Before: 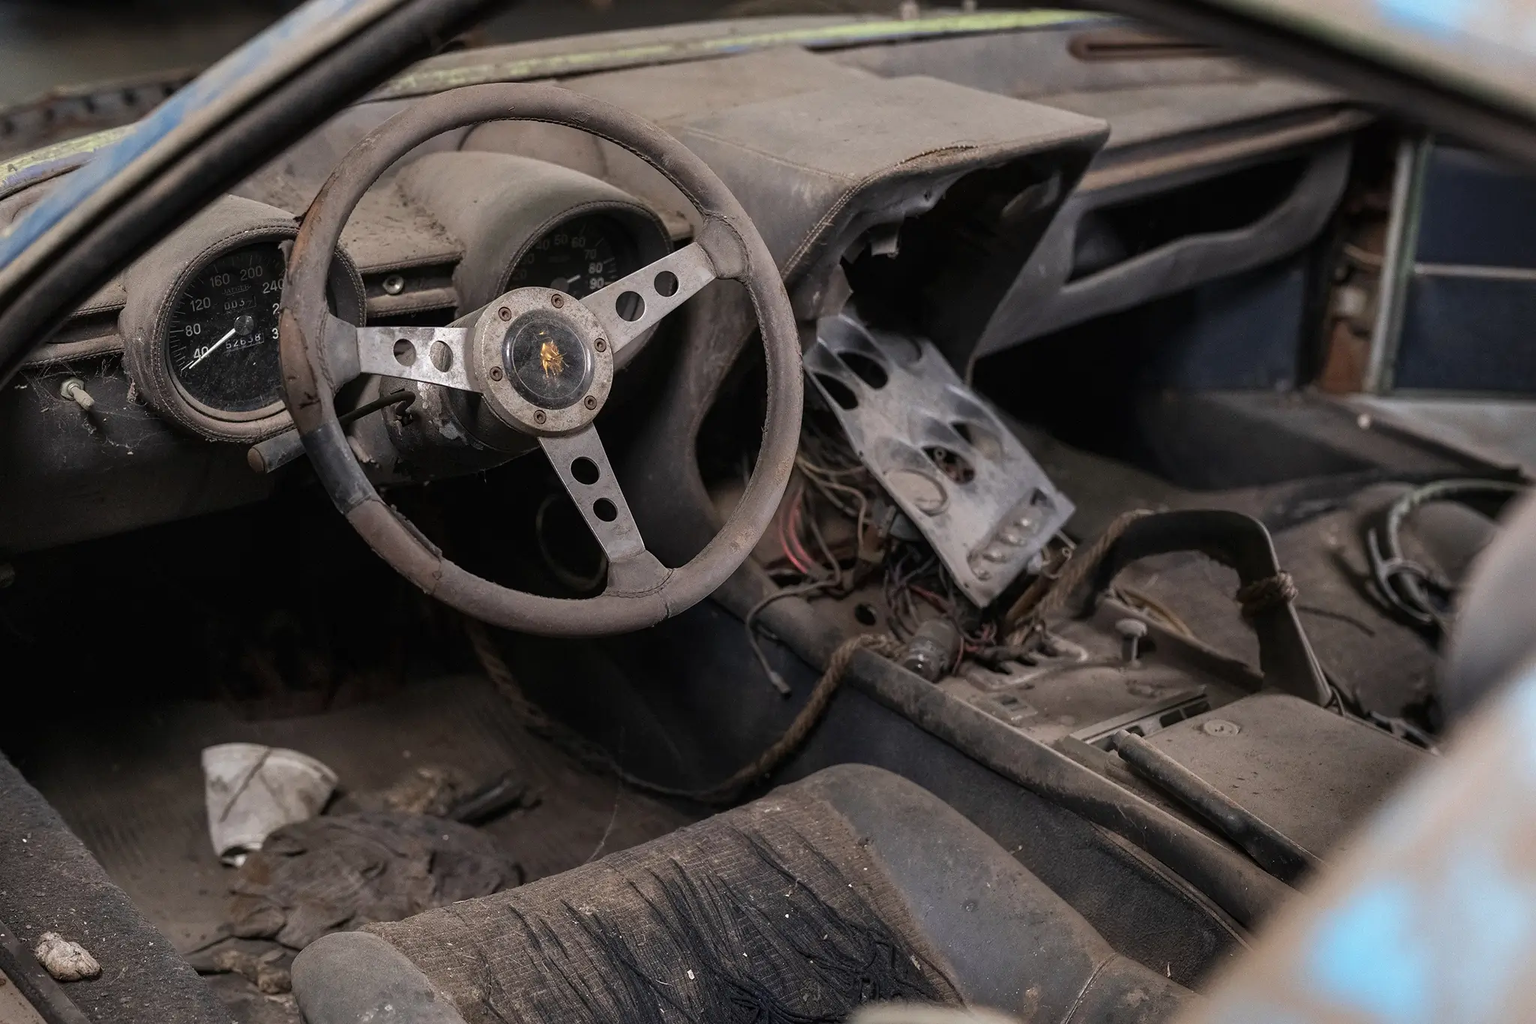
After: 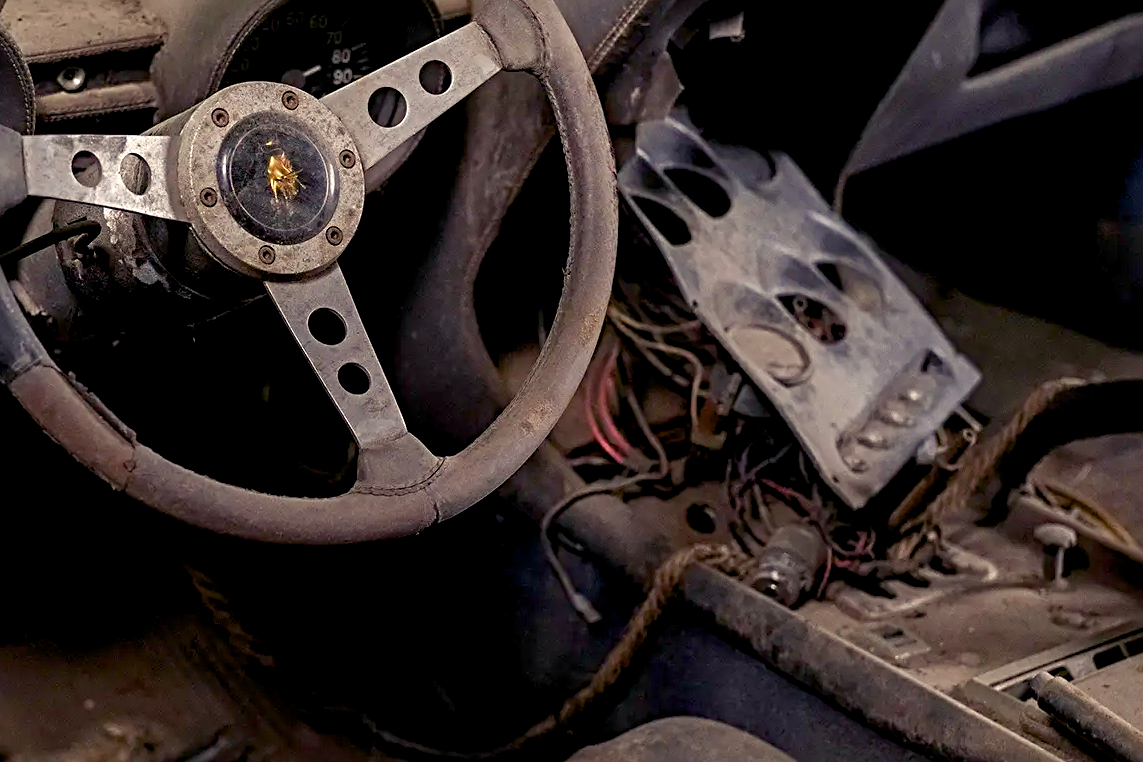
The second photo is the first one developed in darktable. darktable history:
sharpen: radius 4.883
crop and rotate: left 22.13%, top 22.054%, right 22.026%, bottom 22.102%
color balance rgb: shadows lift › chroma 3%, shadows lift › hue 280.8°, power › hue 330°, highlights gain › chroma 3%, highlights gain › hue 75.6°, global offset › luminance -1%, perceptual saturation grading › global saturation 20%, perceptual saturation grading › highlights -25%, perceptual saturation grading › shadows 50%, global vibrance 20%
